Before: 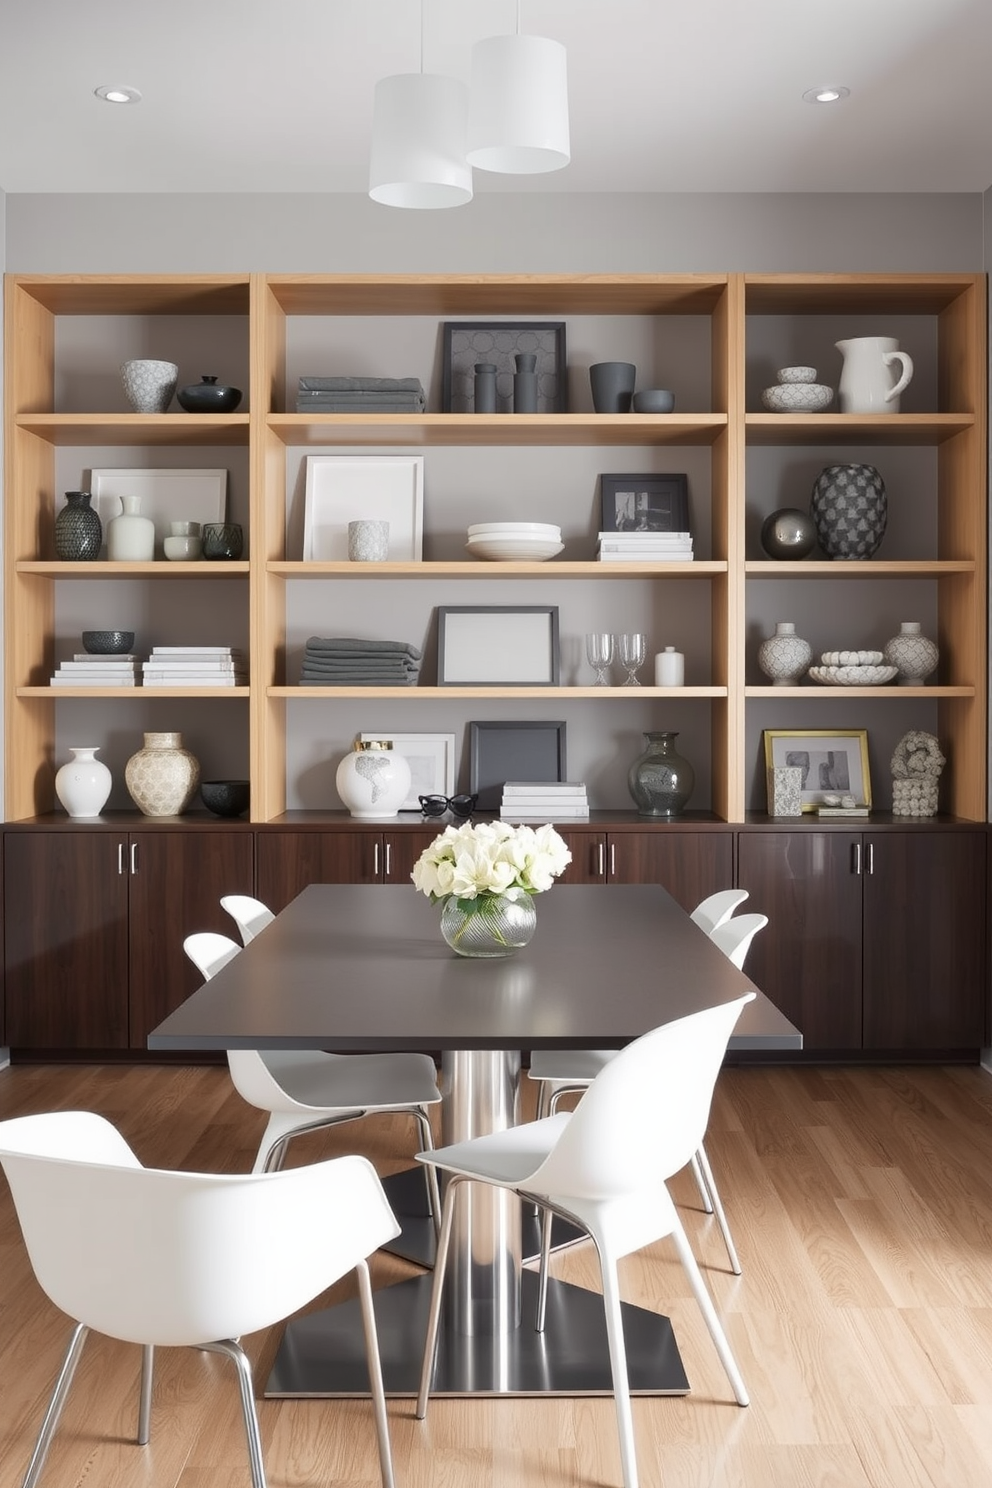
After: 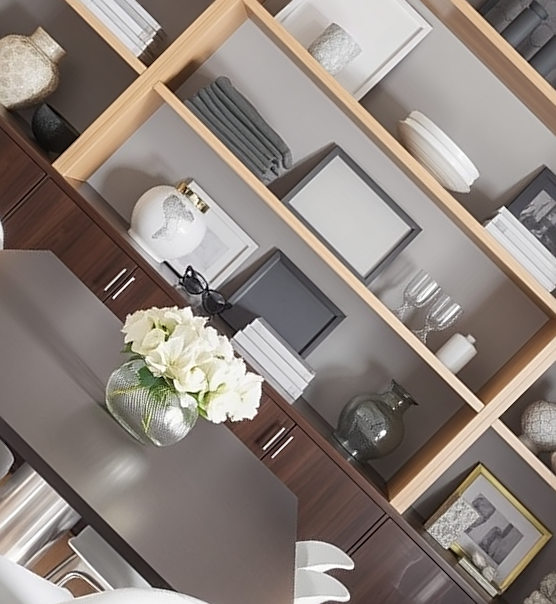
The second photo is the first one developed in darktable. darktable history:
local contrast: detail 109%
sharpen: on, module defaults
crop and rotate: angle -44.99°, top 16.491%, right 0.865%, bottom 11.725%
